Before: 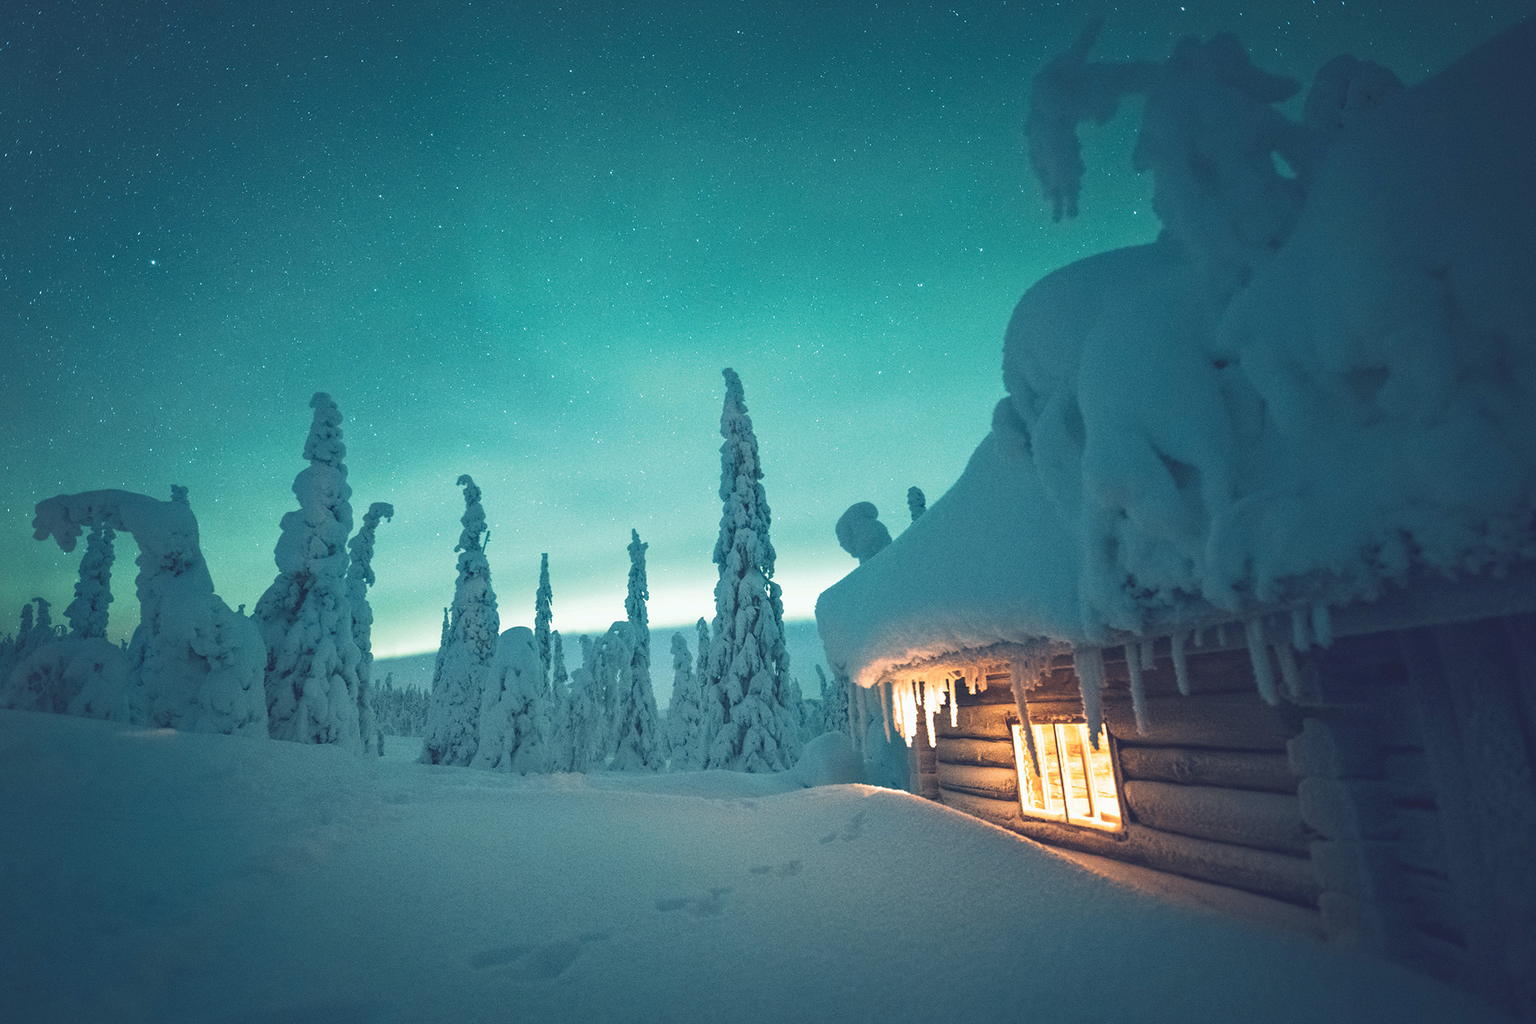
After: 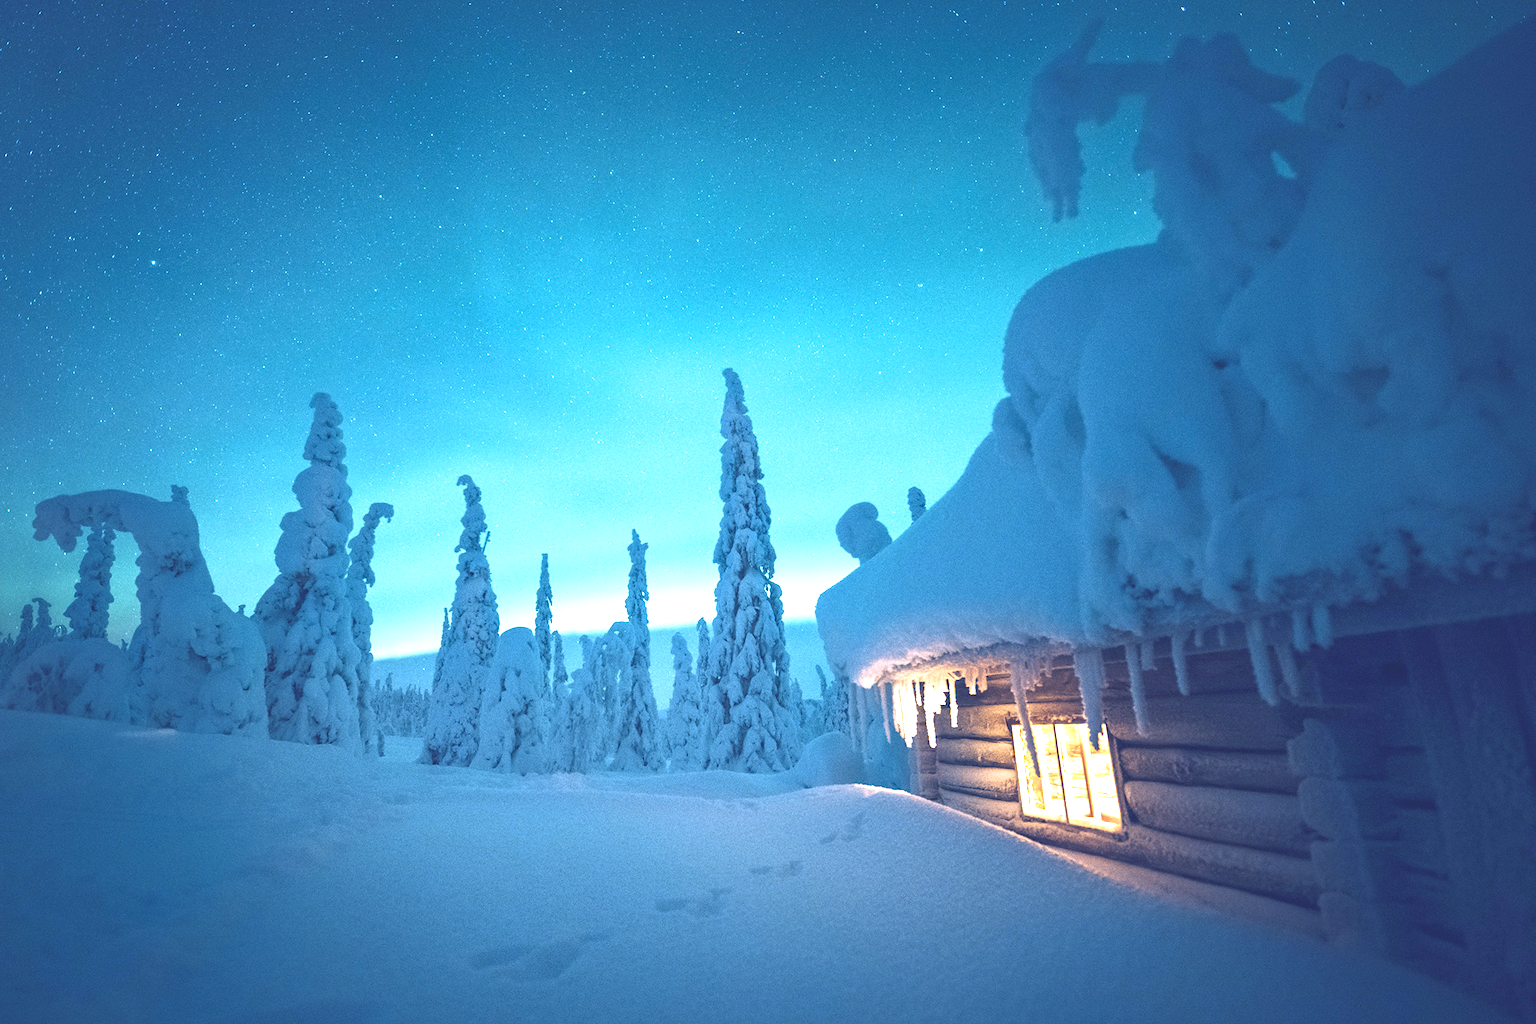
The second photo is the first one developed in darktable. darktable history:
white balance: red 0.871, blue 1.249
exposure: black level correction 0, exposure 0.7 EV, compensate exposure bias true, compensate highlight preservation false
